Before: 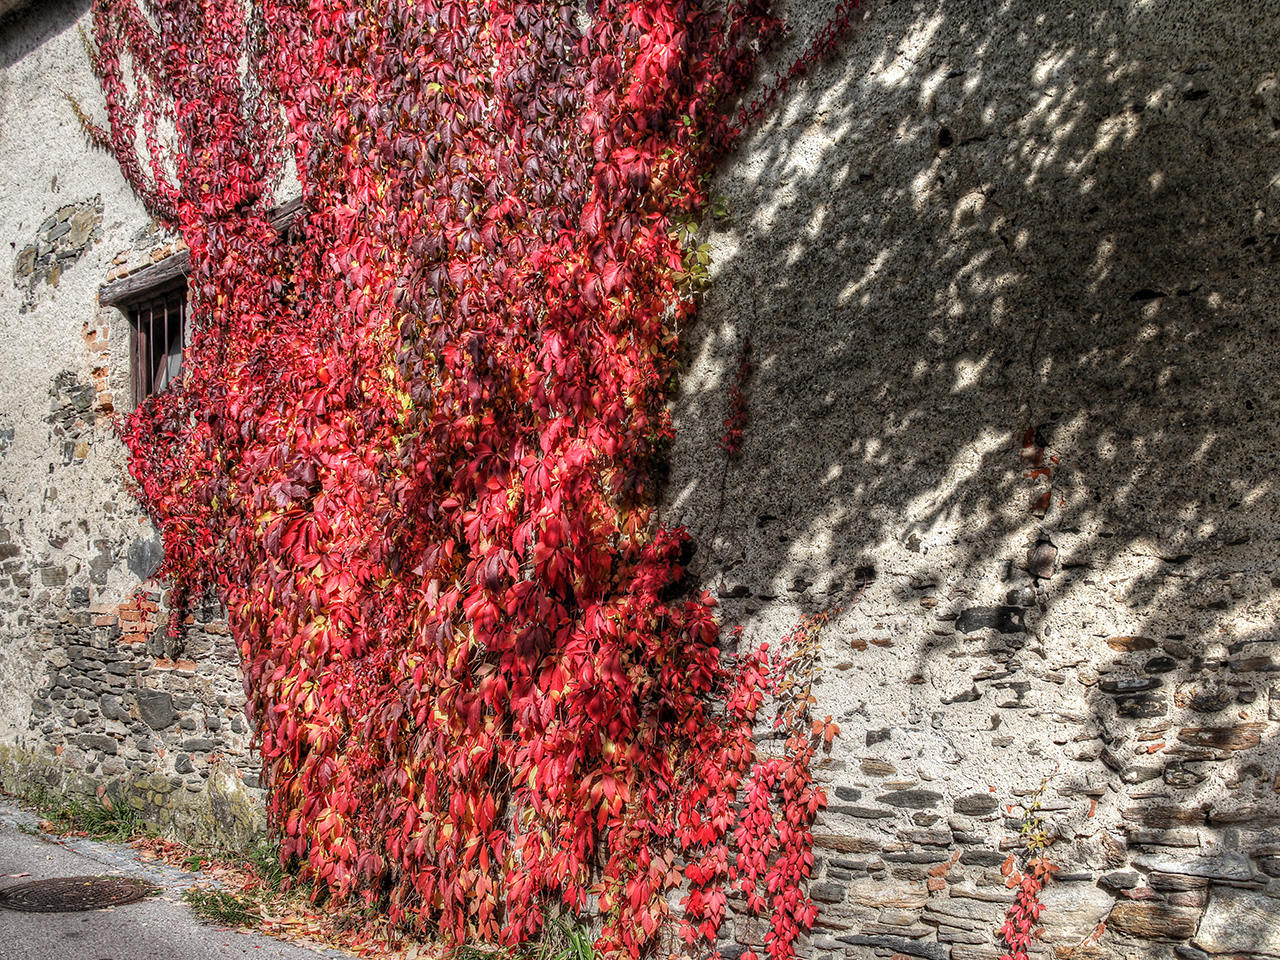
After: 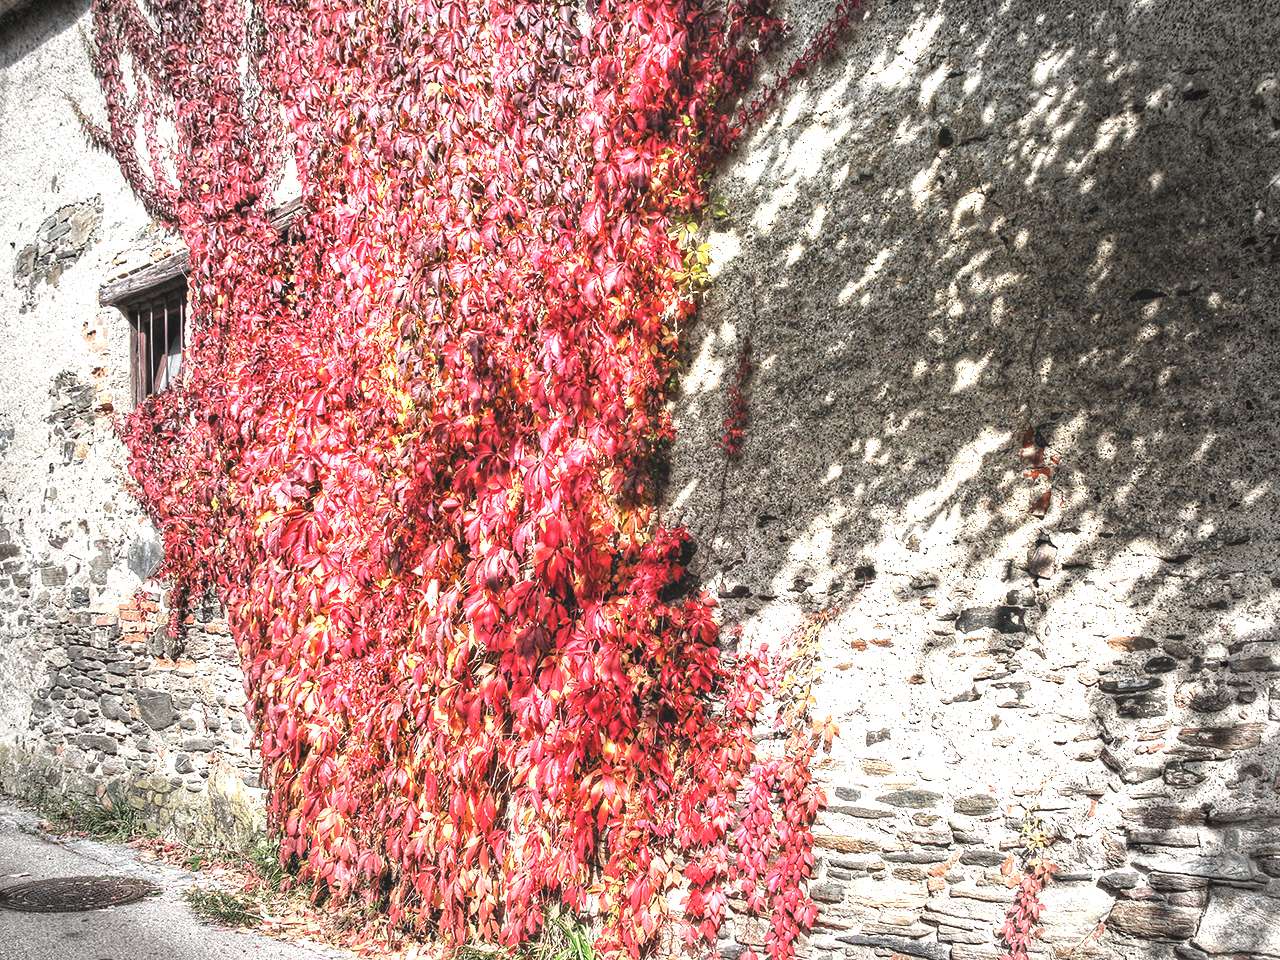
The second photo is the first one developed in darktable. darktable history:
vignetting: fall-off start 65.4%, width/height ratio 0.879
exposure: black level correction -0.005, exposure 1.008 EV, compensate exposure bias true, compensate highlight preservation false
